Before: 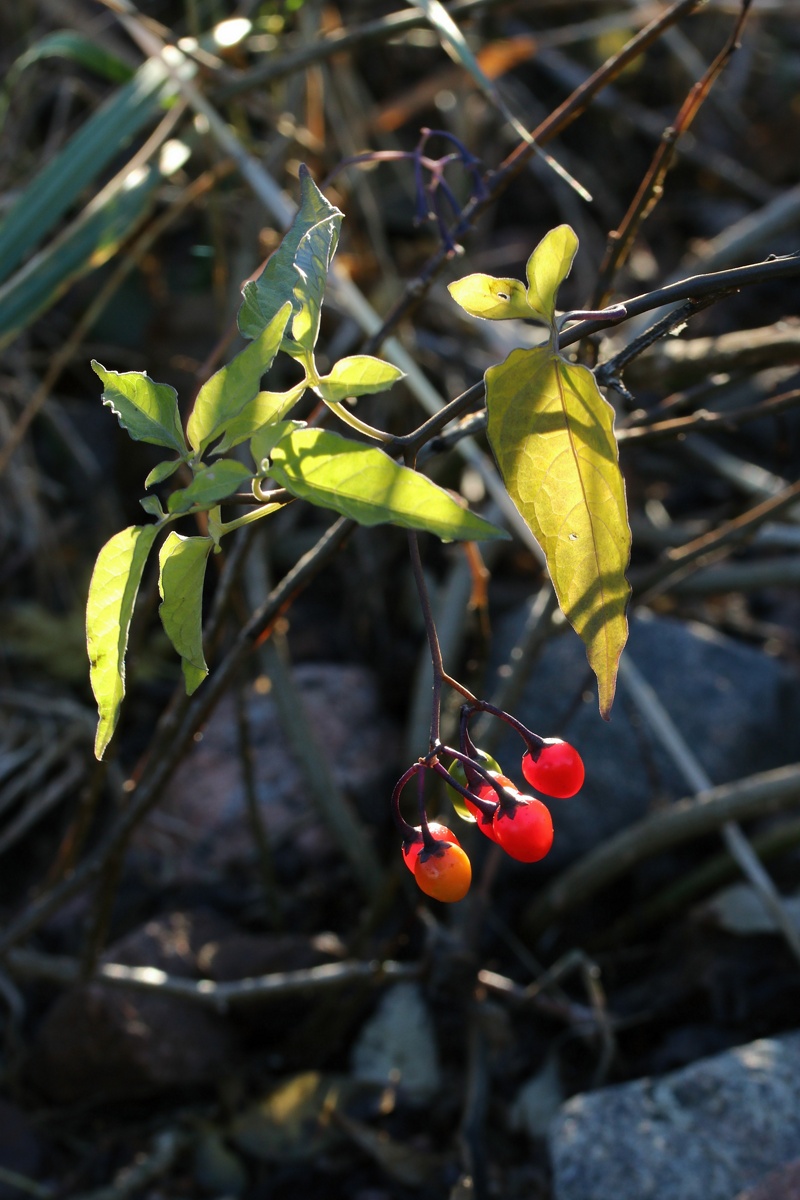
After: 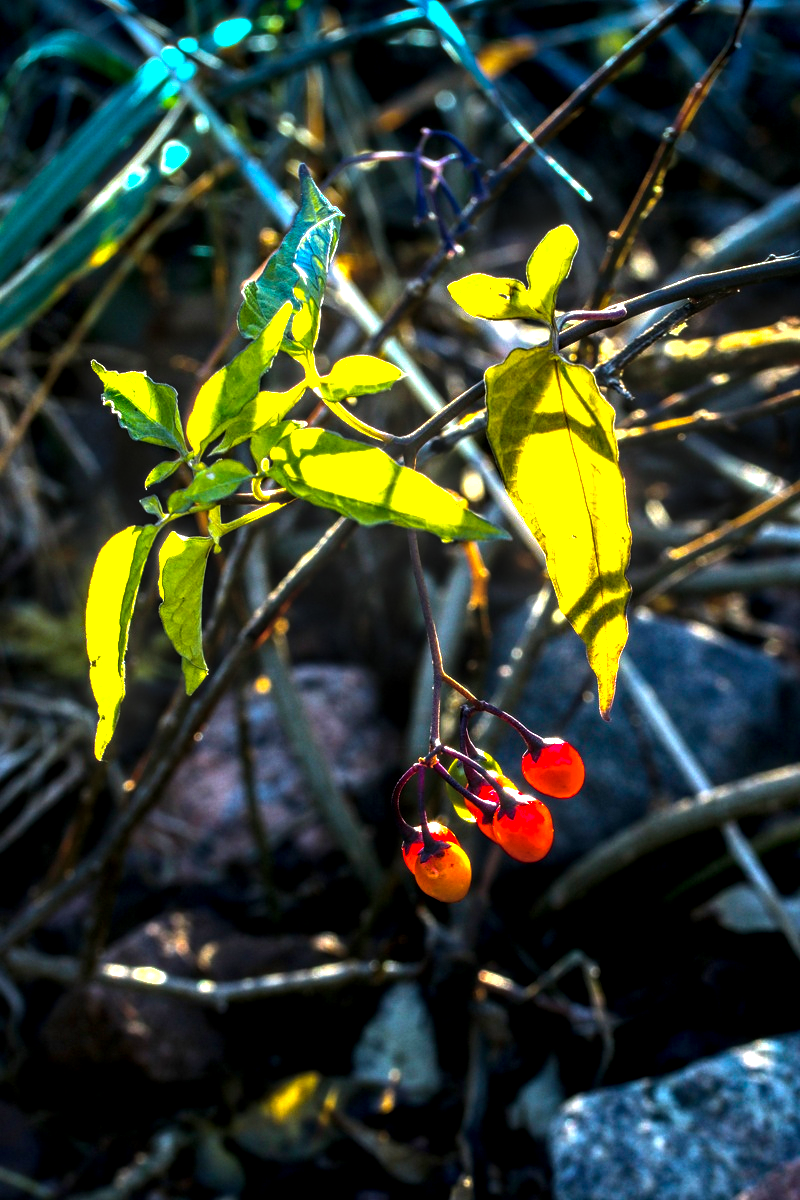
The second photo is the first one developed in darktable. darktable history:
local contrast: highlights 0%, shadows 0%, detail 182%
graduated density: density 2.02 EV, hardness 44%, rotation 0.374°, offset 8.21, hue 208.8°, saturation 97%
color balance rgb: linear chroma grading › shadows -30%, linear chroma grading › global chroma 35%, perceptual saturation grading › global saturation 75%, perceptual saturation grading › shadows -30%, perceptual brilliance grading › highlights 75%, perceptual brilliance grading › shadows -30%, global vibrance 35%
contrast equalizer: octaves 7, y [[0.6 ×6], [0.55 ×6], [0 ×6], [0 ×6], [0 ×6]], mix 0.15
